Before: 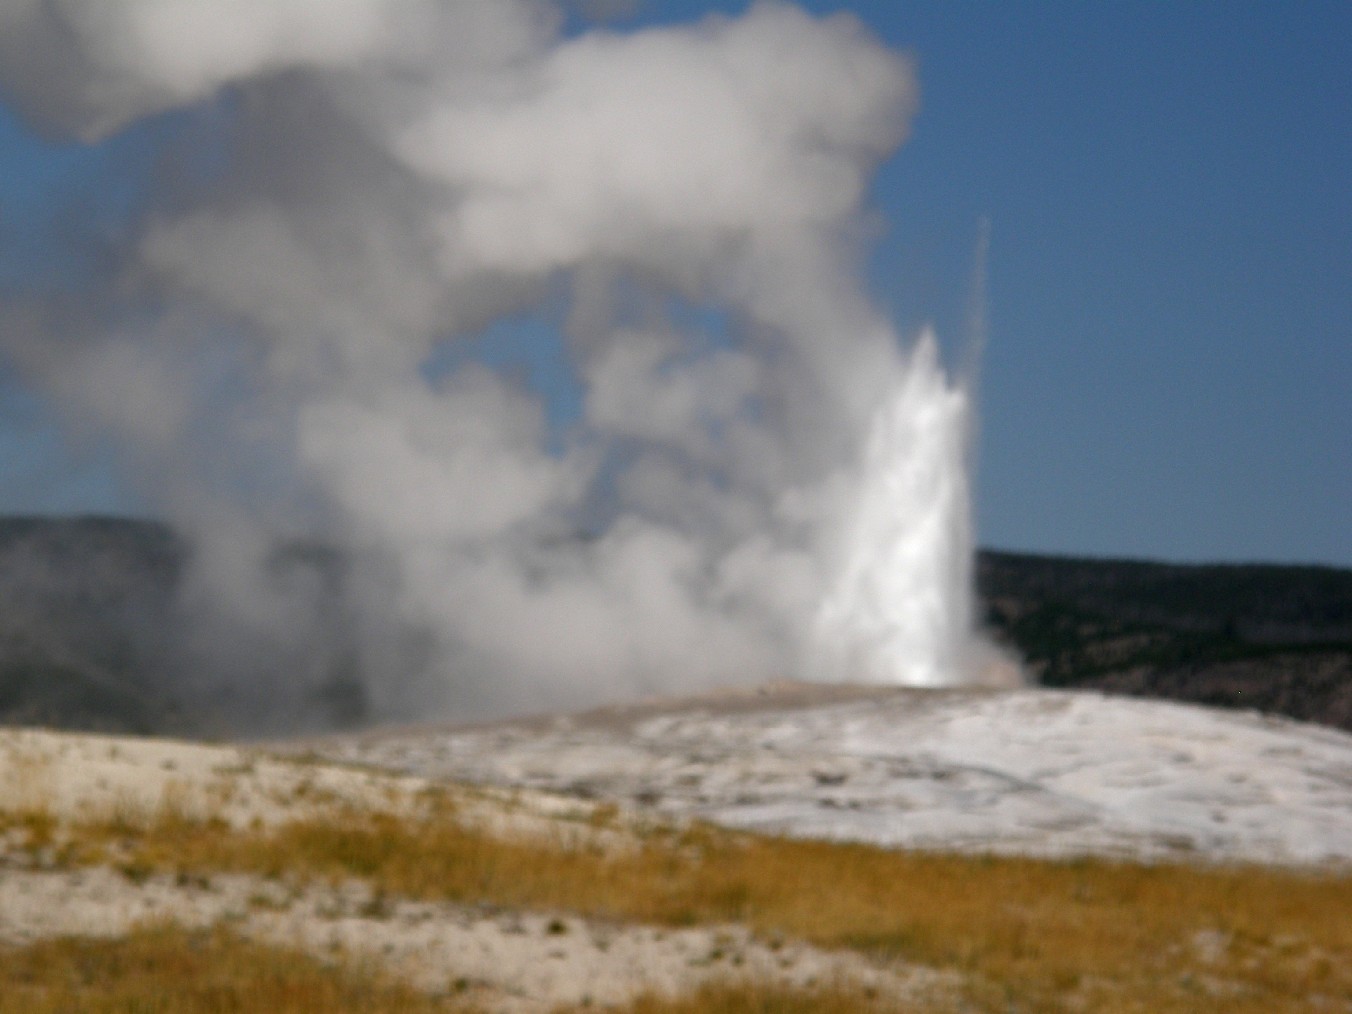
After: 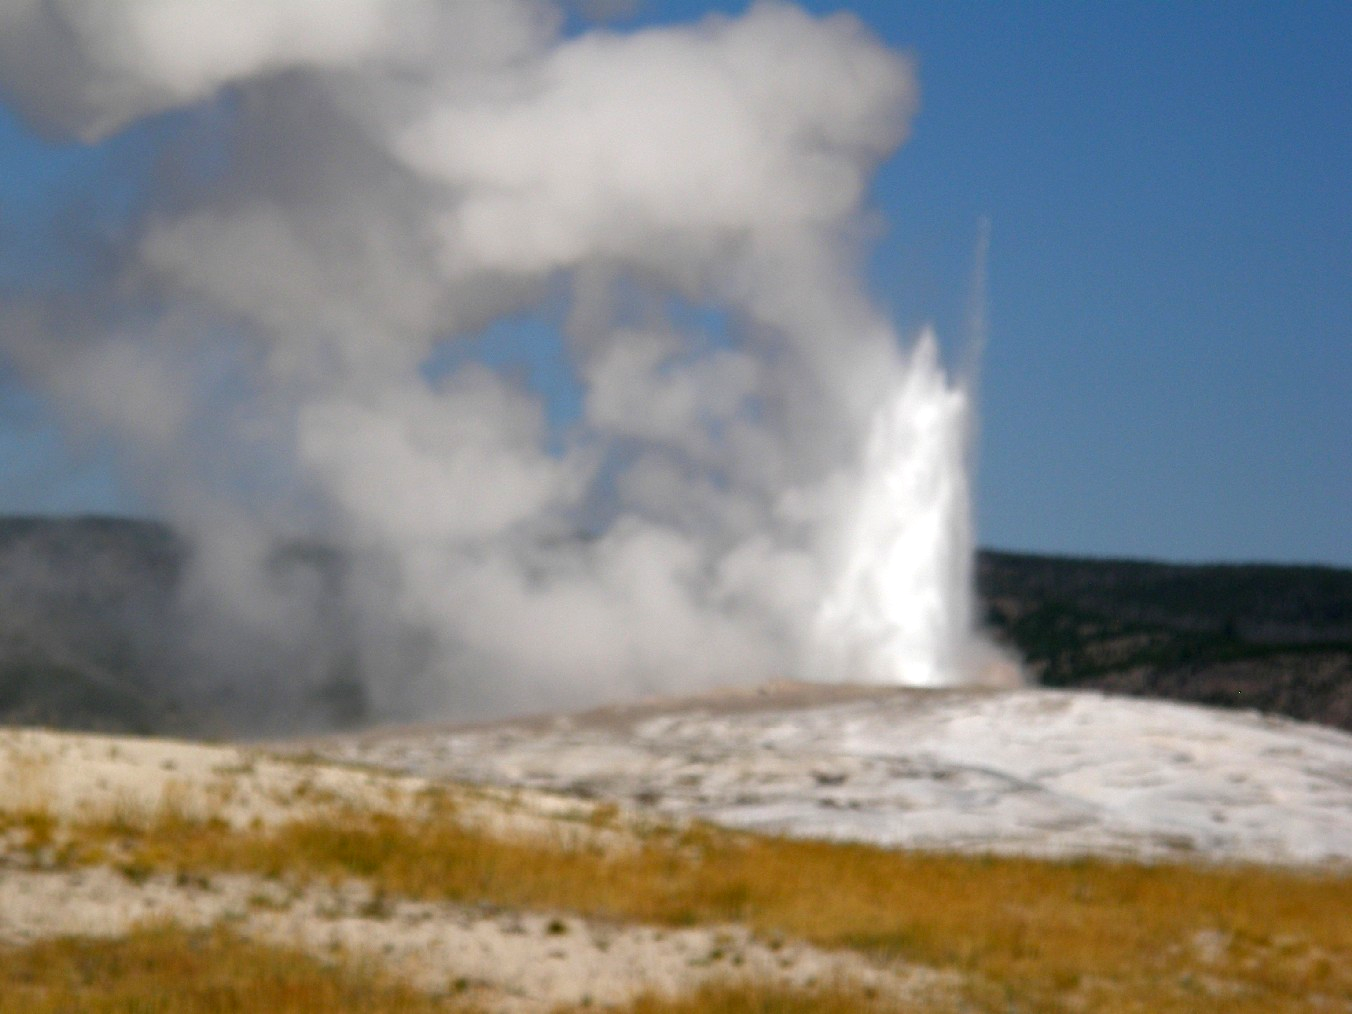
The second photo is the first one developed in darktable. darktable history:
contrast brightness saturation: saturation 0.122
exposure: black level correction 0, exposure 0.301 EV, compensate exposure bias true, compensate highlight preservation false
